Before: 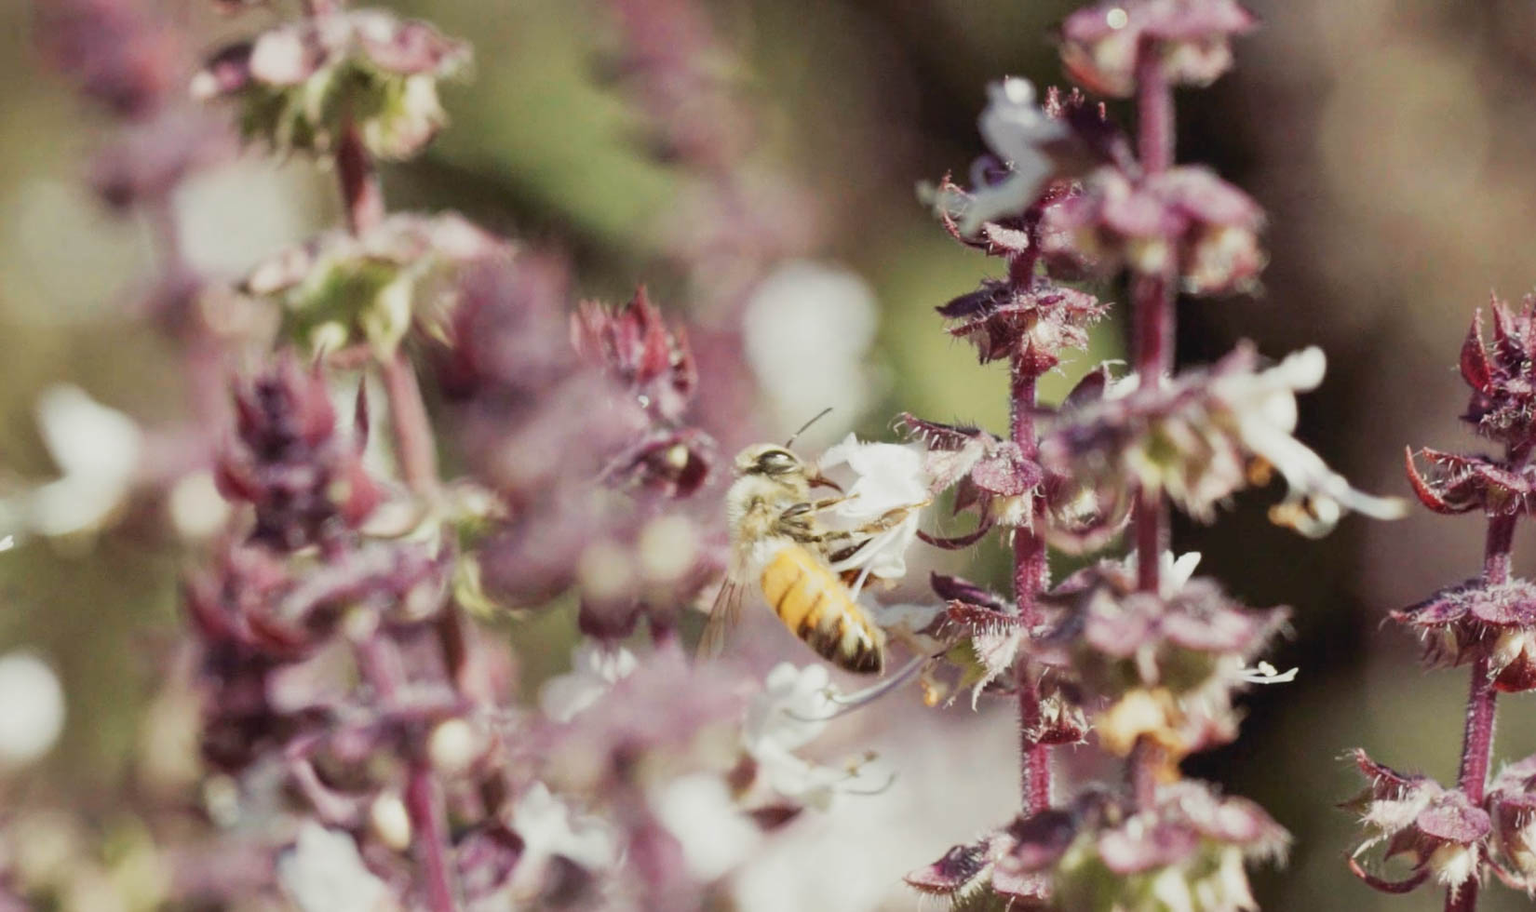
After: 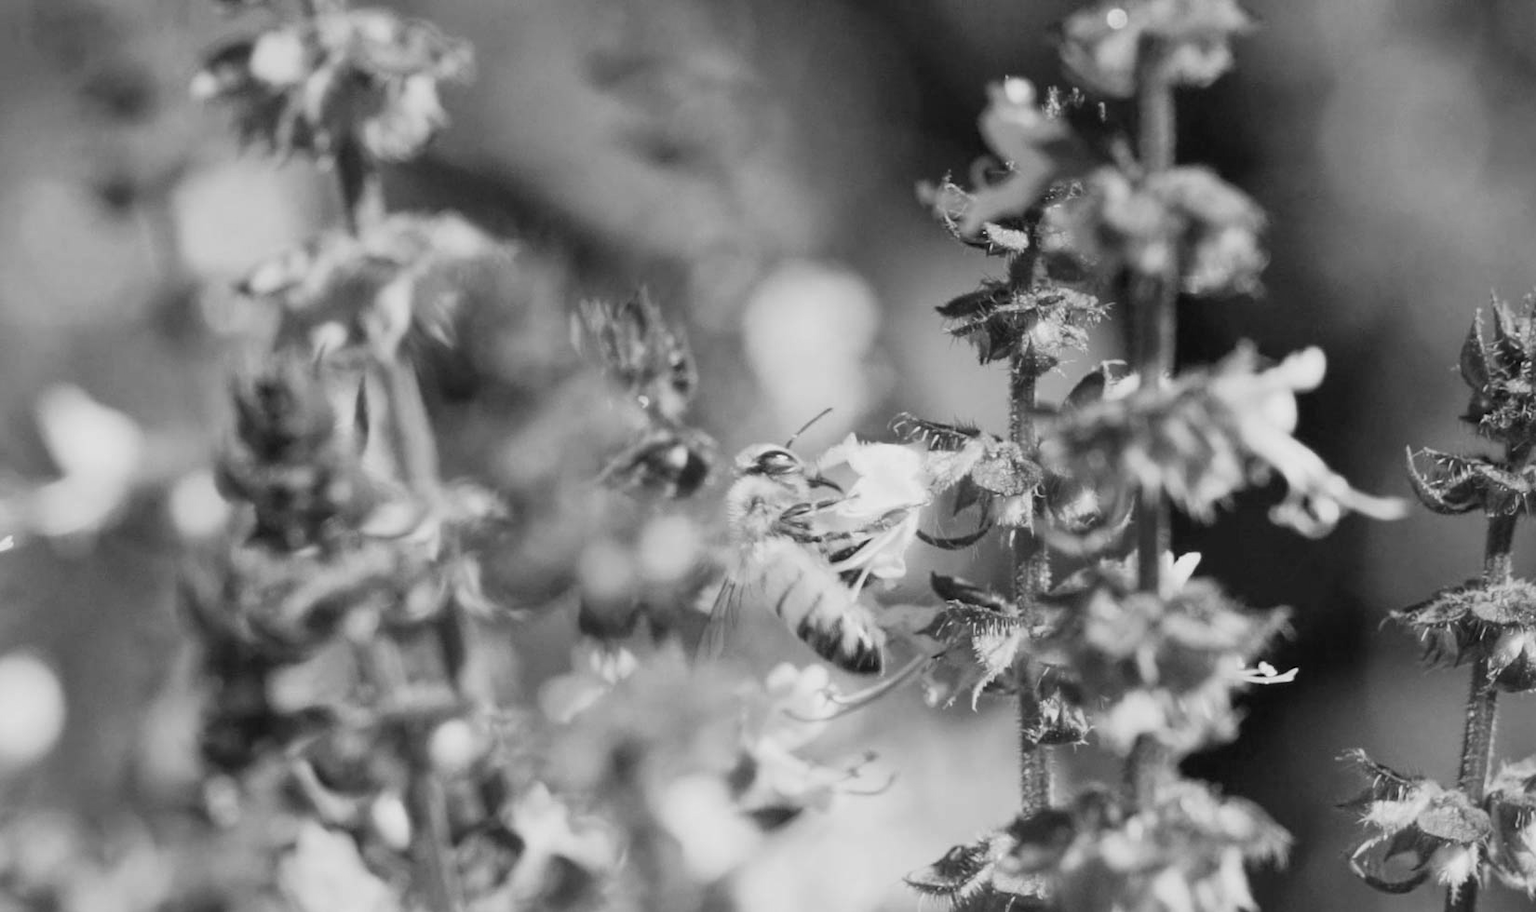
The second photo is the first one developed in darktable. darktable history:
monochrome: size 1
tone equalizer: on, module defaults
